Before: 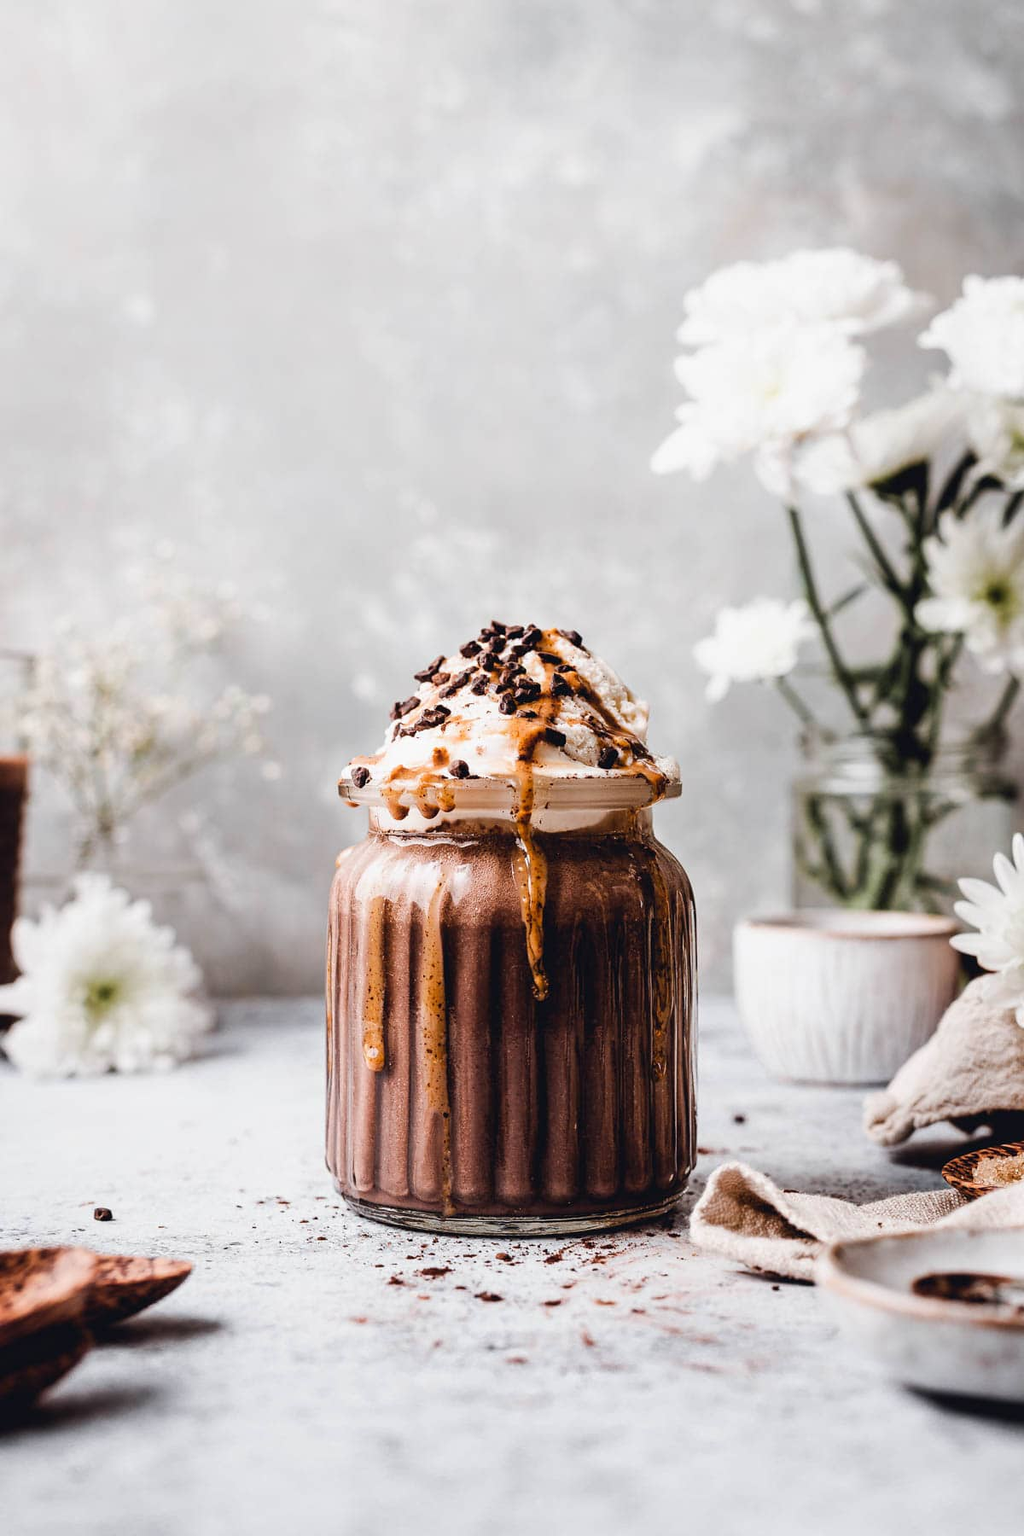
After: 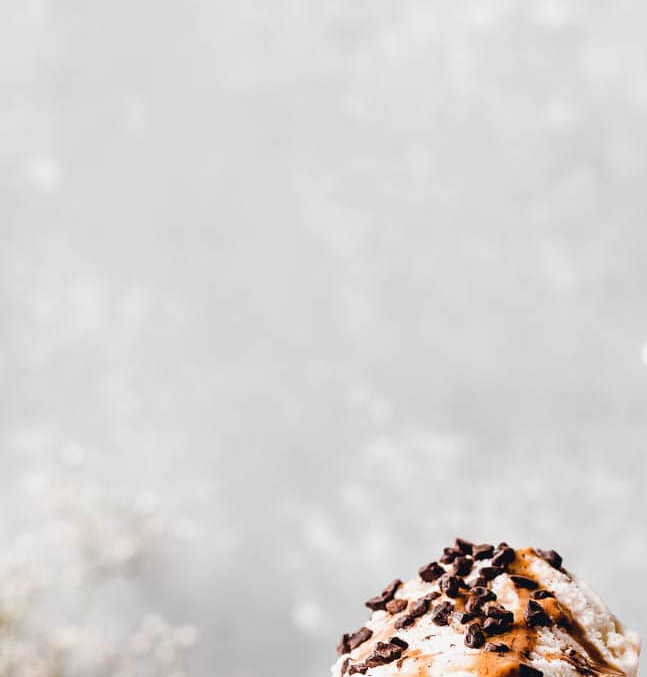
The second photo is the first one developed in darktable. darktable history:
crop: left 10.07%, top 10.521%, right 35.994%, bottom 51.829%
